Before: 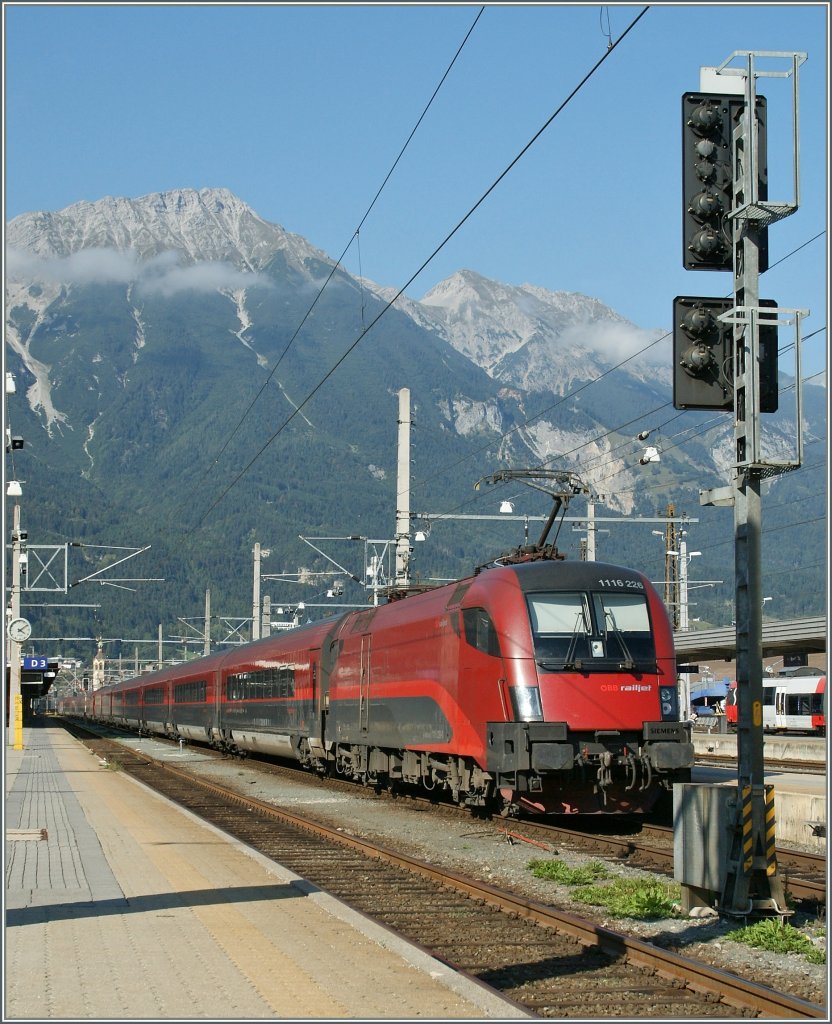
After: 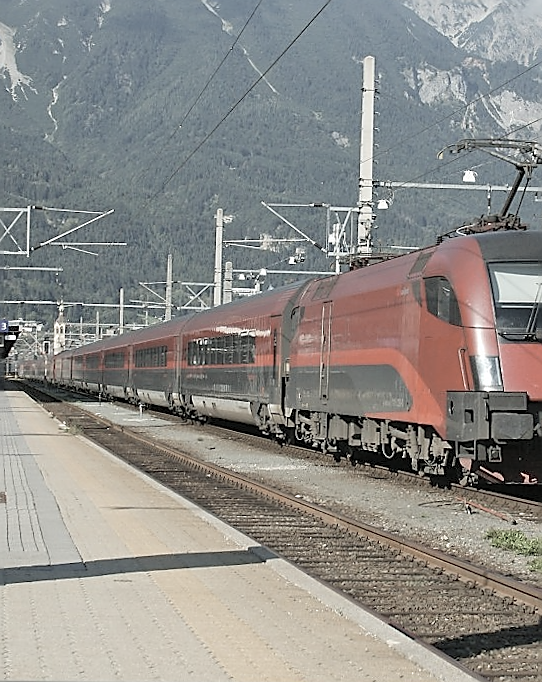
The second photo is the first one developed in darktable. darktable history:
crop and rotate: angle -0.79°, left 3.728%, top 32.191%, right 29.953%
contrast brightness saturation: brightness 0.185, saturation -0.516
sharpen: radius 1.372, amount 1.244, threshold 0.759
